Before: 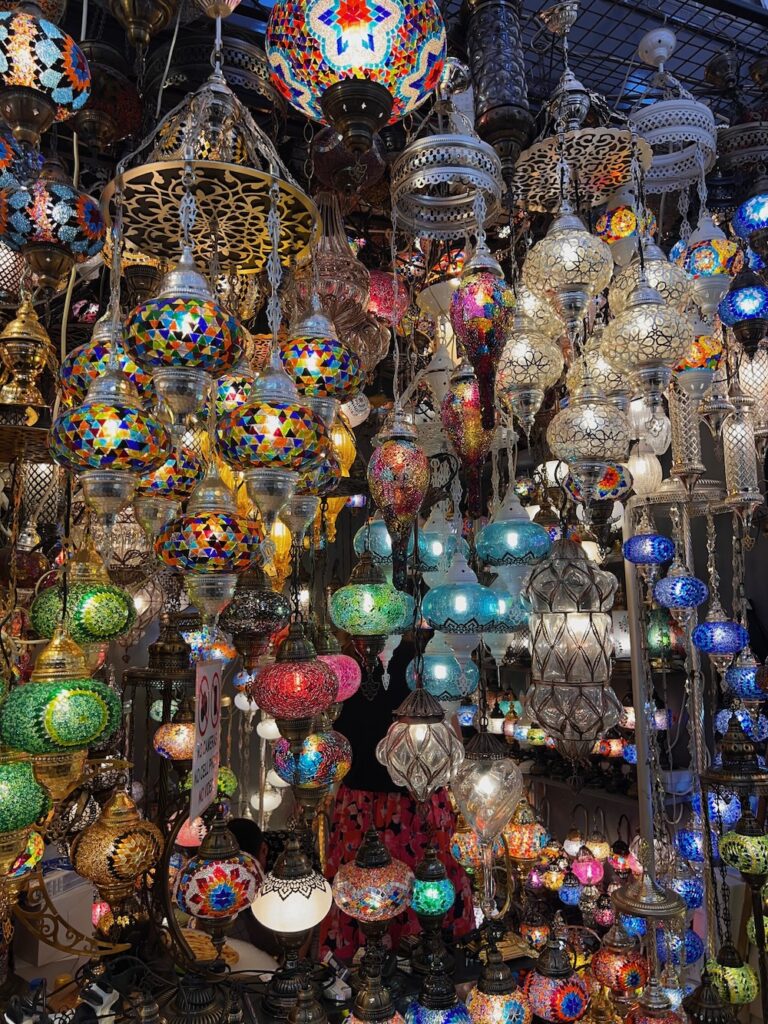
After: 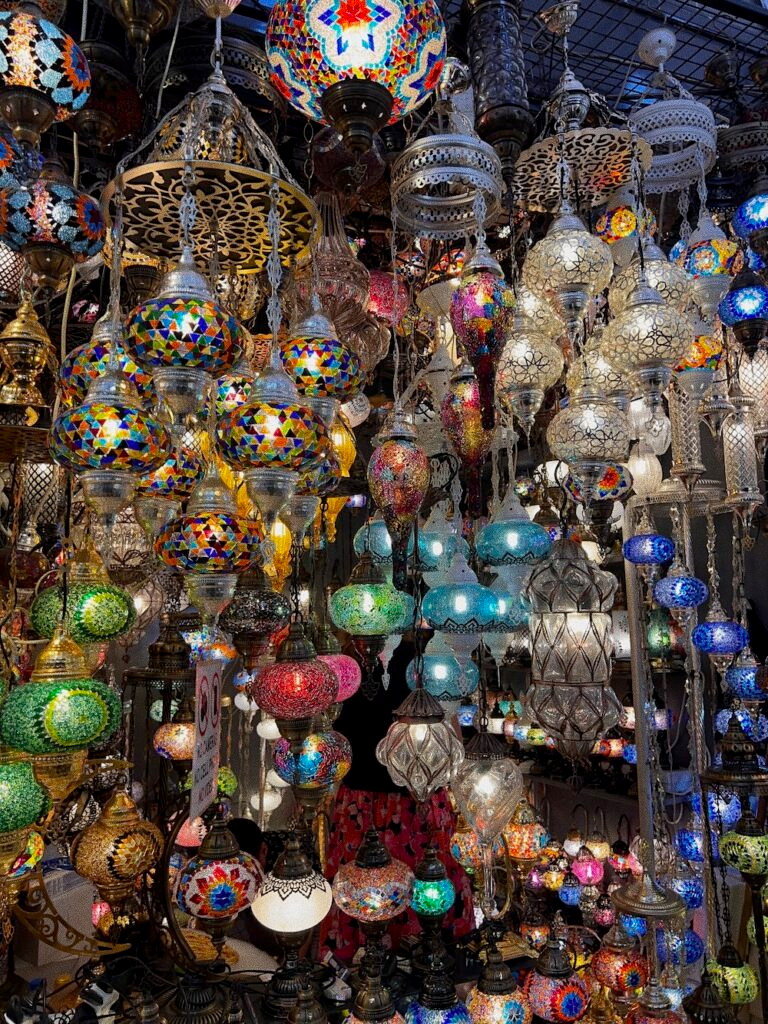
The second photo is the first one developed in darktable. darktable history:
grain: coarseness 0.09 ISO
tone equalizer: on, module defaults
